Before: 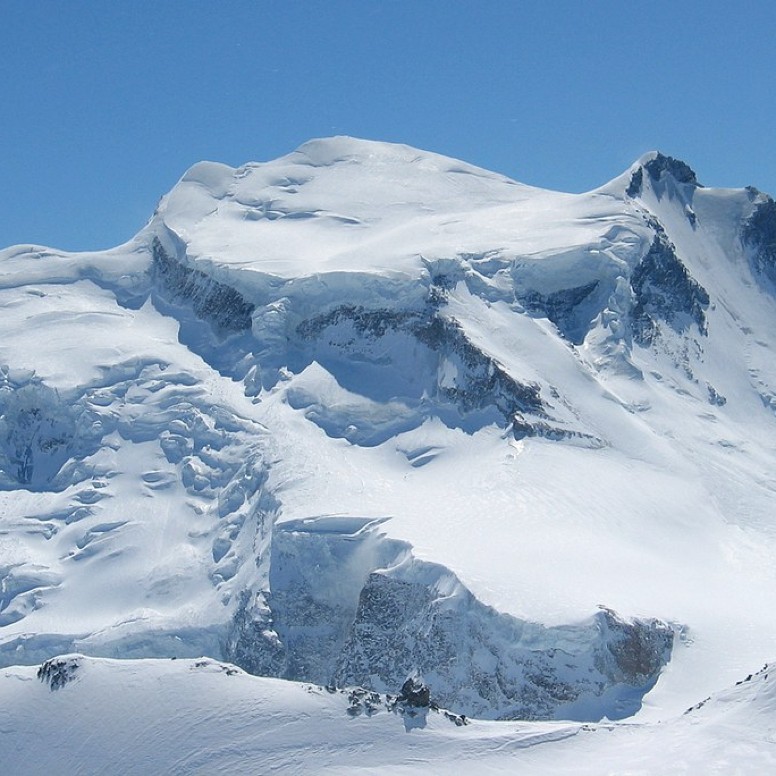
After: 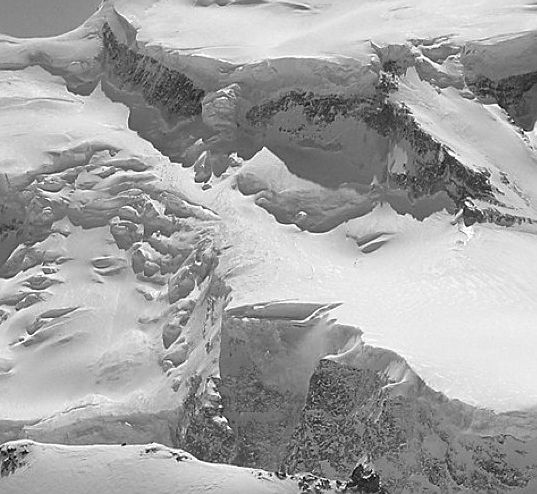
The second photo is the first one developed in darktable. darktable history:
crop: left 6.488%, top 27.668%, right 24.183%, bottom 8.656%
color balance rgb: perceptual saturation grading › global saturation 20%, perceptual saturation grading › highlights -25%, perceptual saturation grading › shadows 50%
sharpen: on, module defaults
monochrome: a 32, b 64, size 2.3, highlights 1
